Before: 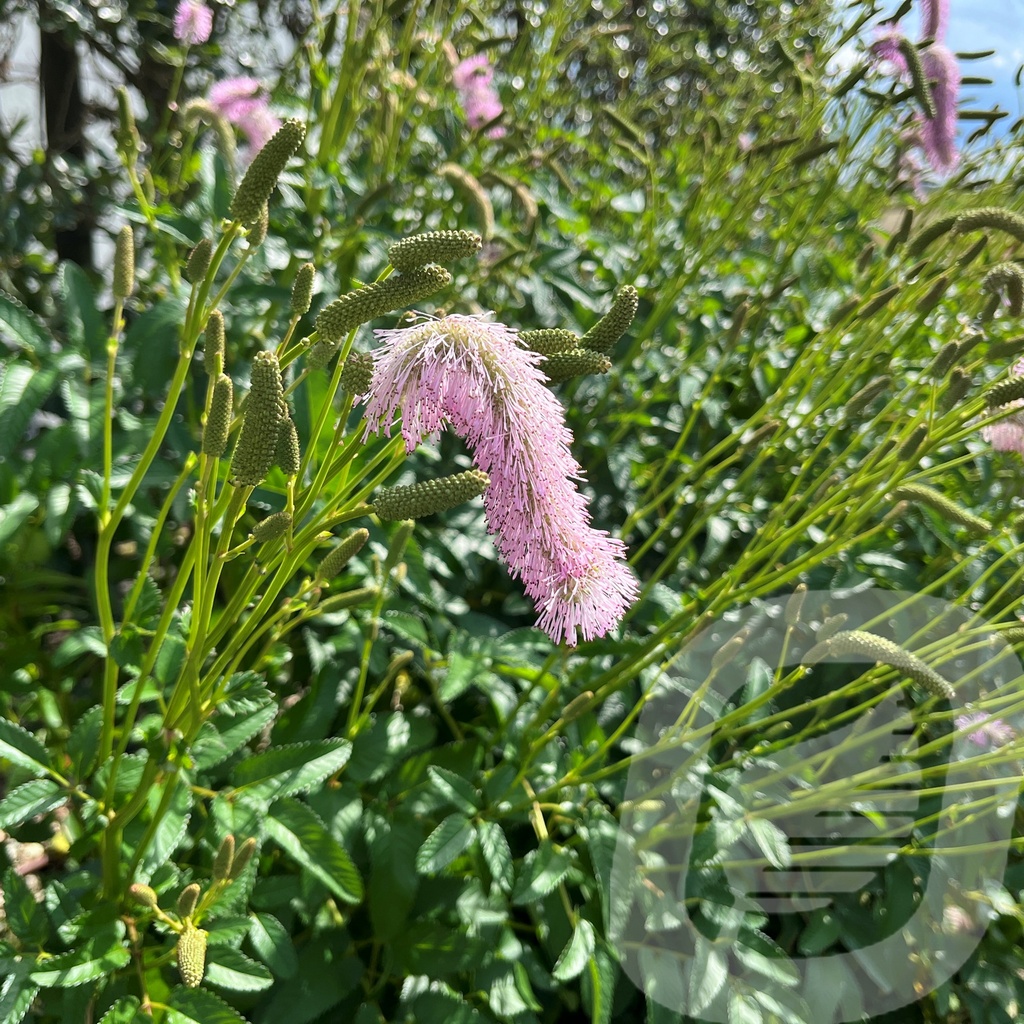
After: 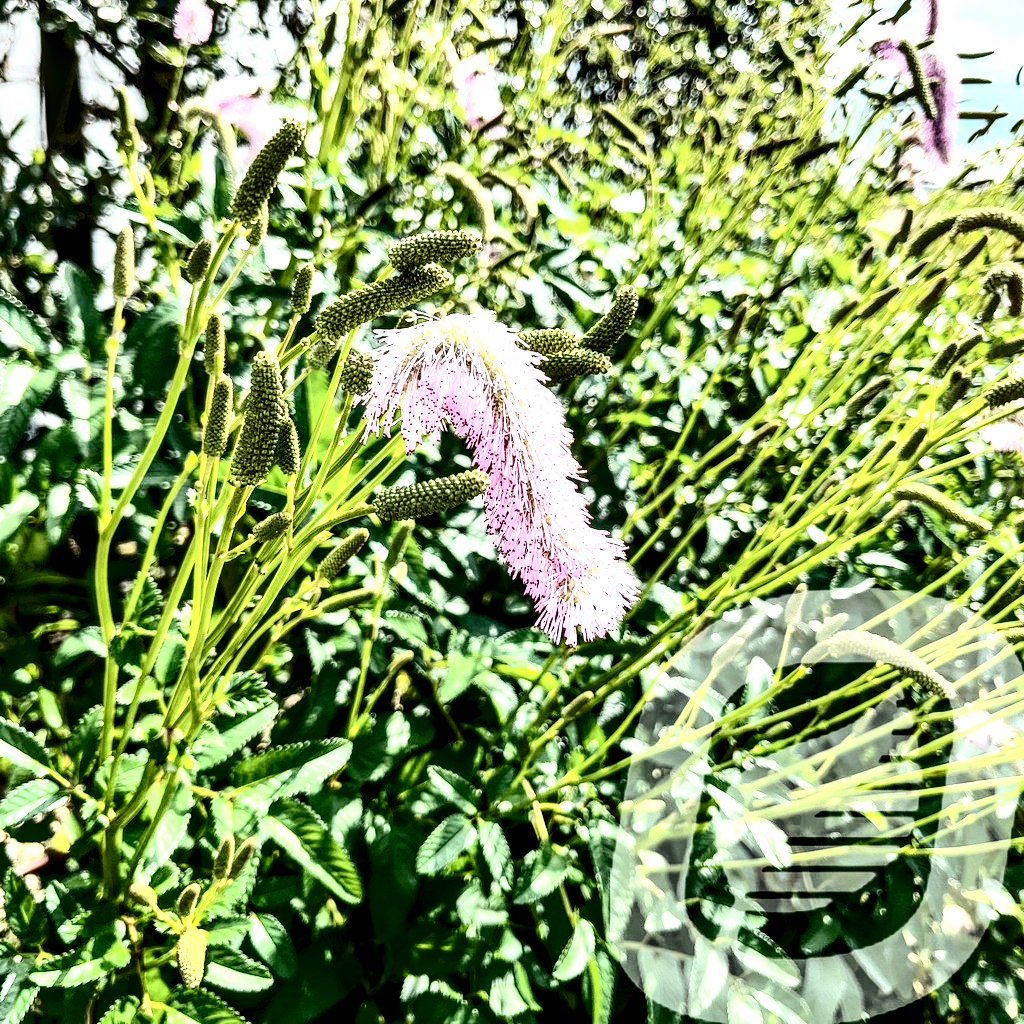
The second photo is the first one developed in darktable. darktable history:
contrast brightness saturation: contrast 0.5, saturation -0.1
local contrast: highlights 19%, detail 186%
exposure: black level correction 0.011, exposure 1.088 EV, compensate exposure bias true, compensate highlight preservation false
